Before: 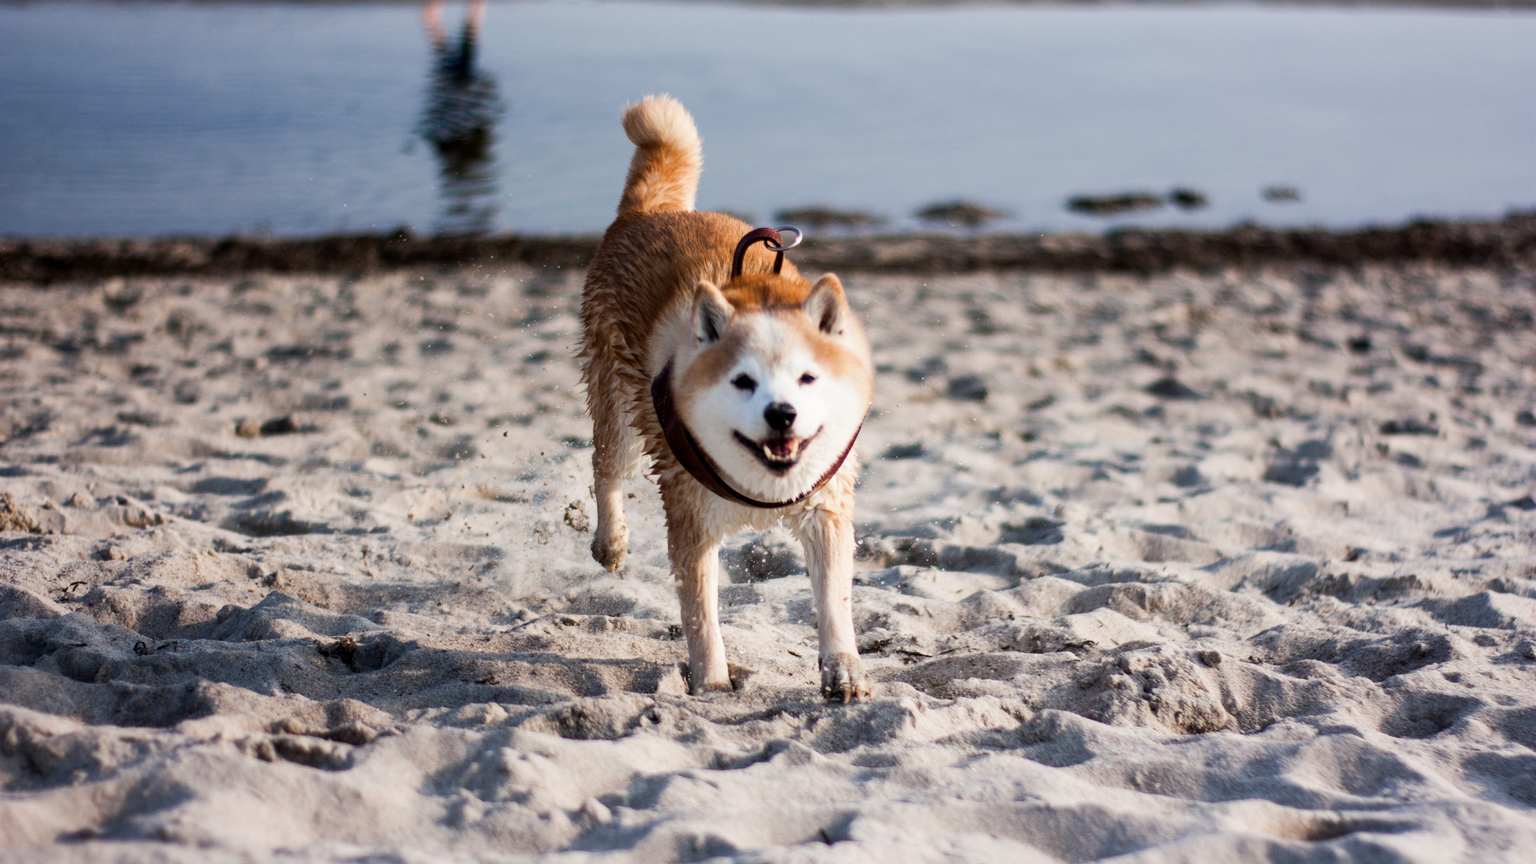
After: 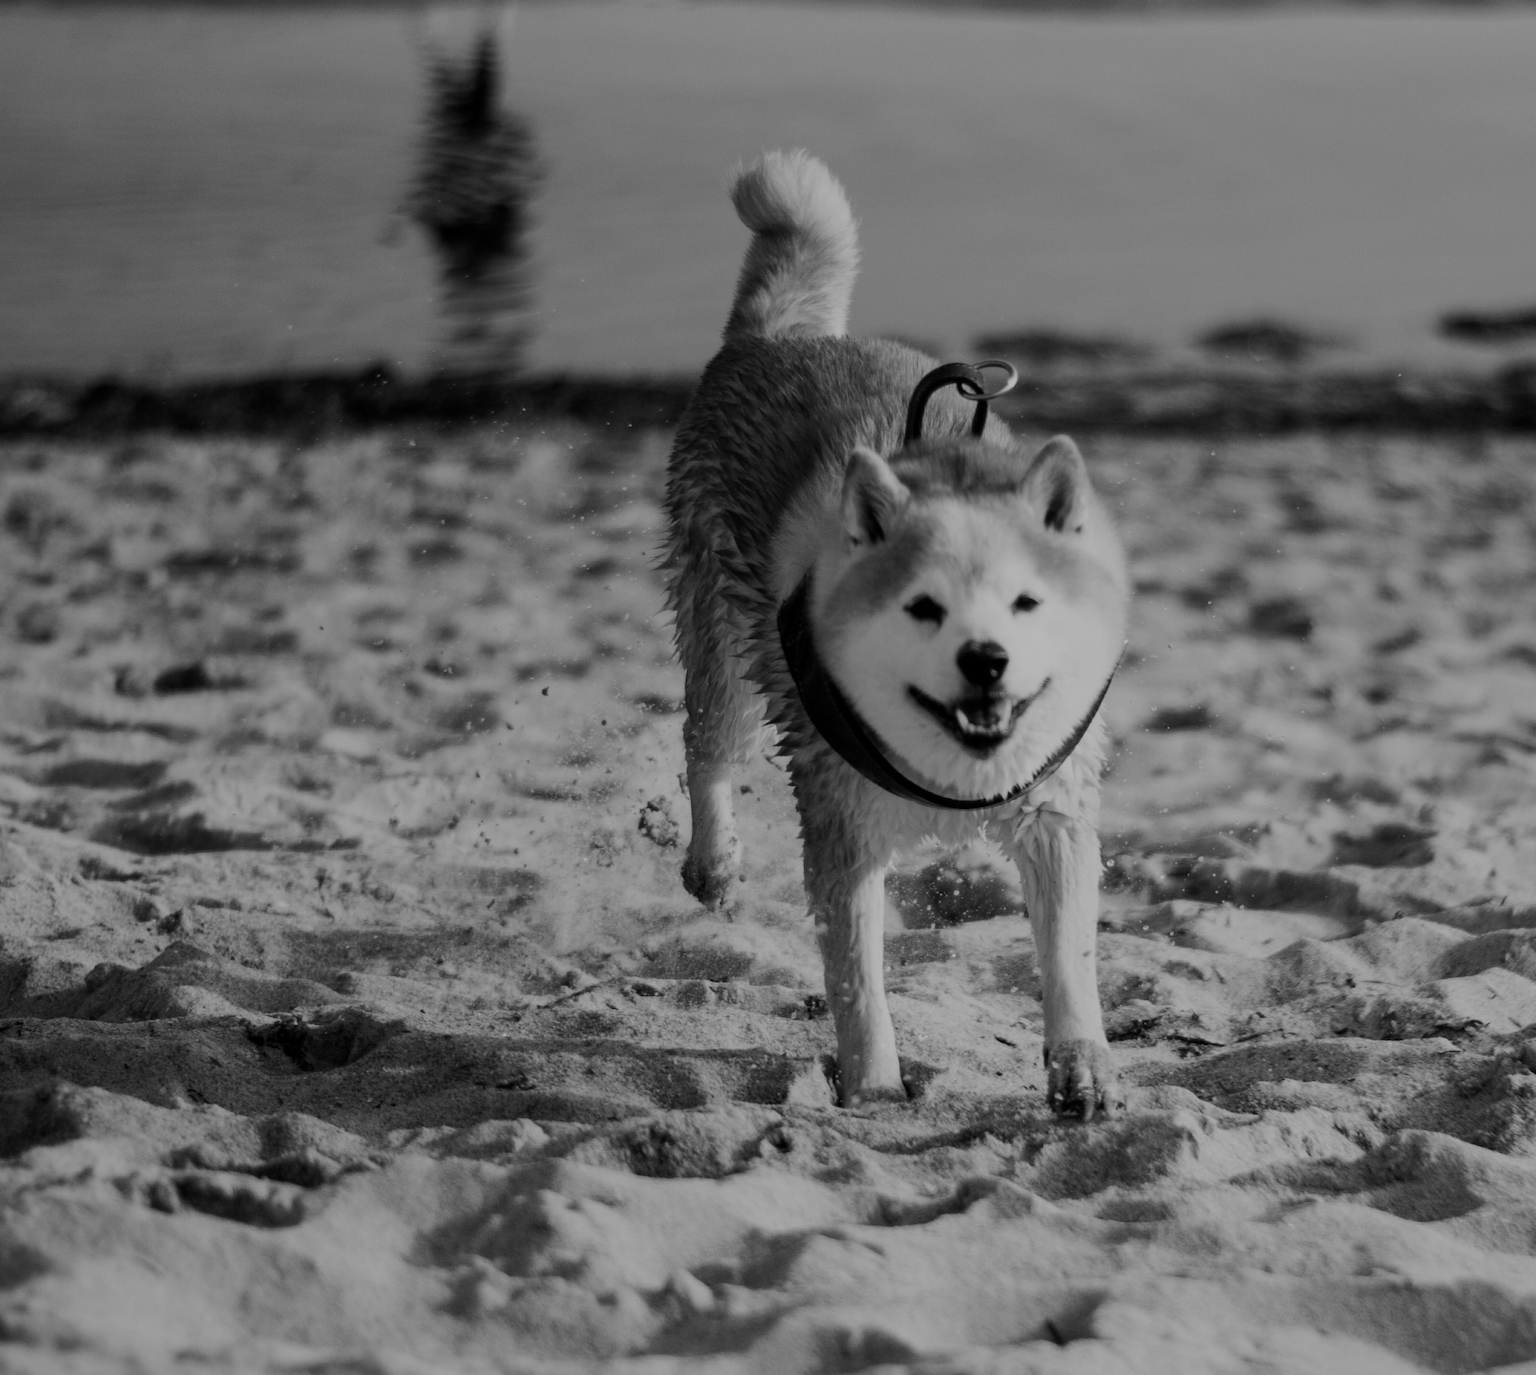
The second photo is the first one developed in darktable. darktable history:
white balance: red 0.978, blue 0.999
crop: left 10.644%, right 26.528%
monochrome: on, module defaults
exposure: exposure -1 EV, compensate highlight preservation false
